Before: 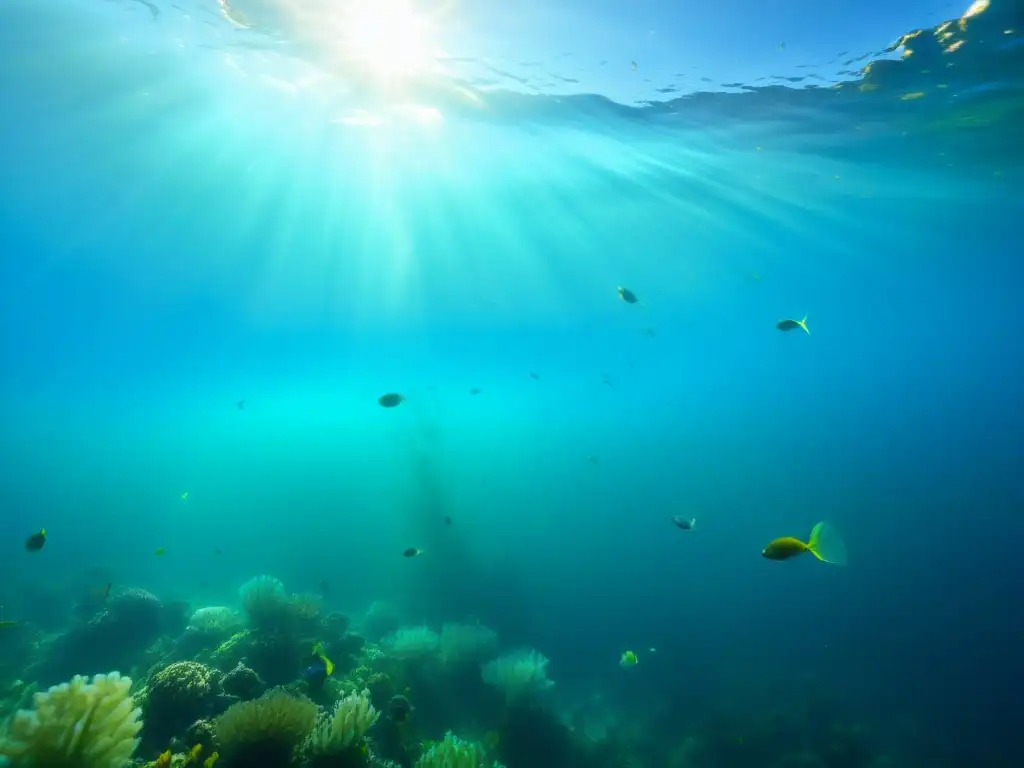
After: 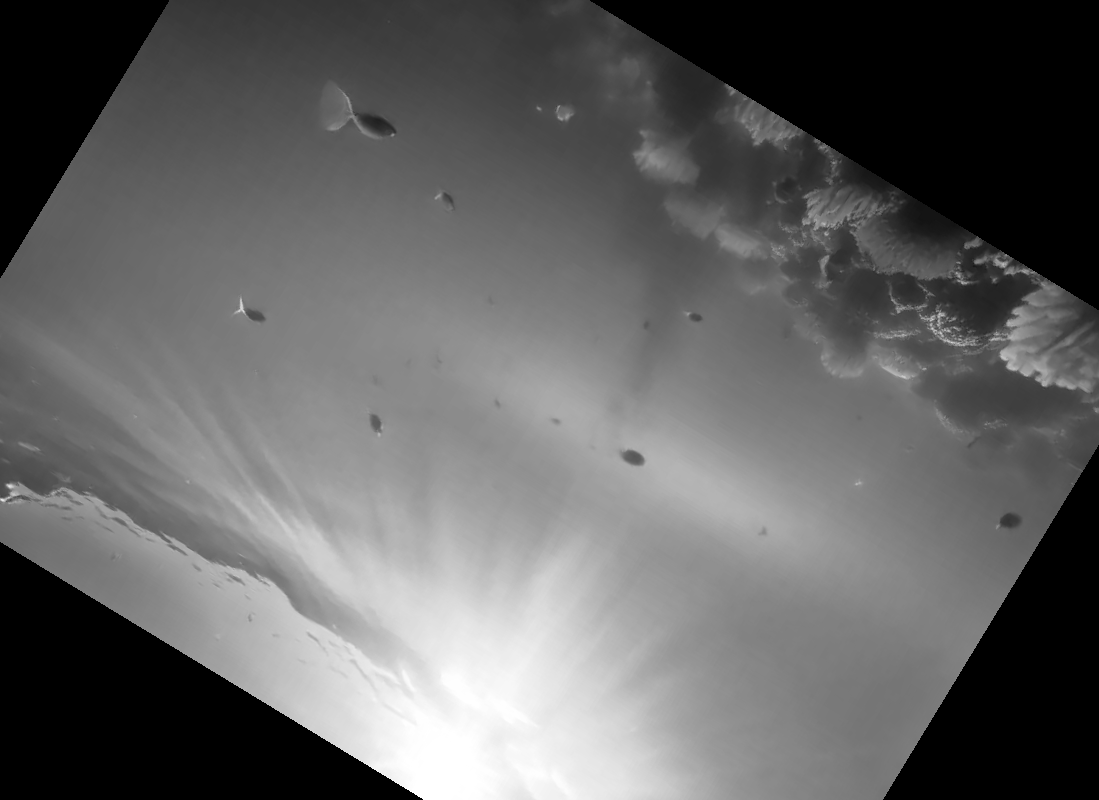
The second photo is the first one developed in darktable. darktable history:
crop and rotate: angle 148.68°, left 9.111%, top 15.603%, right 4.588%, bottom 17.041%
velvia: on, module defaults
white balance: red 1.127, blue 0.943
monochrome: a 0, b 0, size 0.5, highlights 0.57
color calibration: illuminant as shot in camera, x 0.366, y 0.378, temperature 4425.7 K, saturation algorithm version 1 (2020)
